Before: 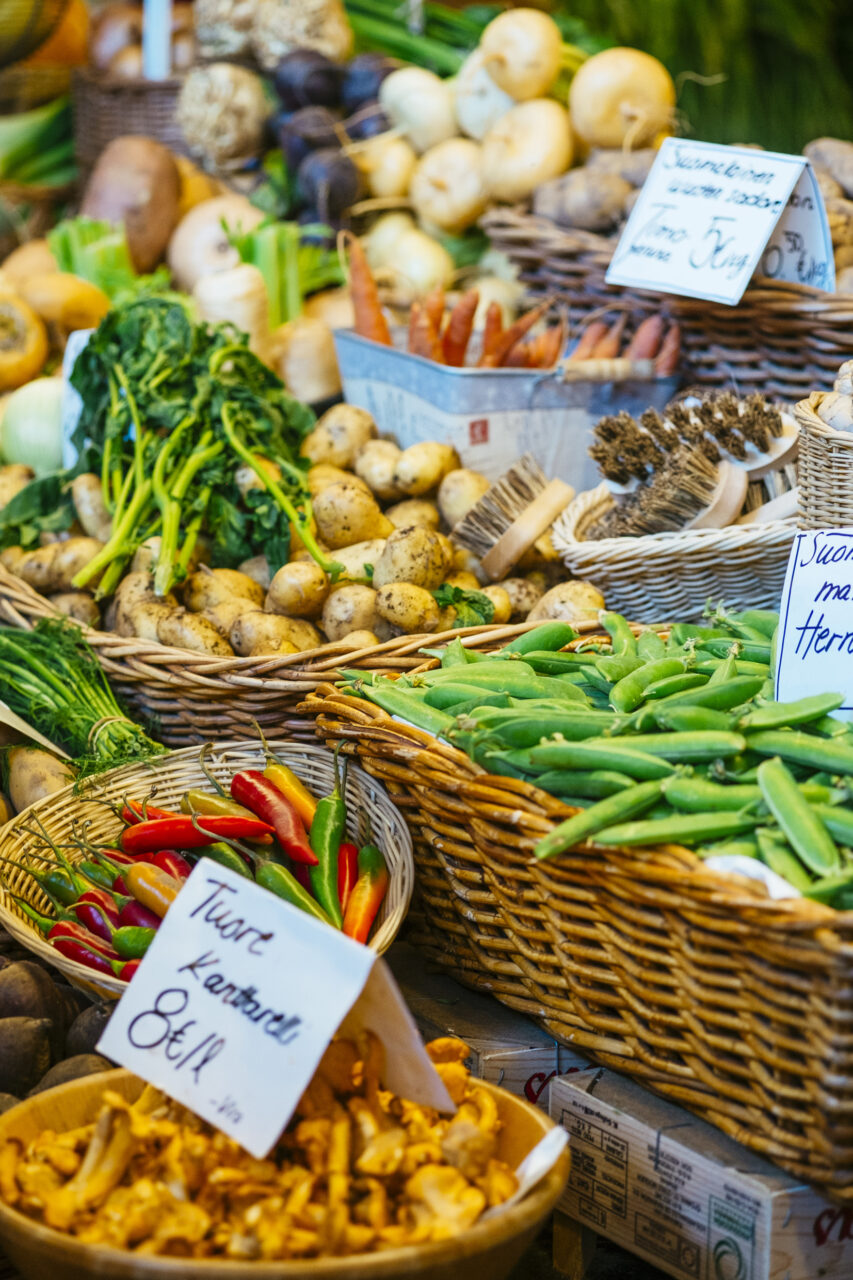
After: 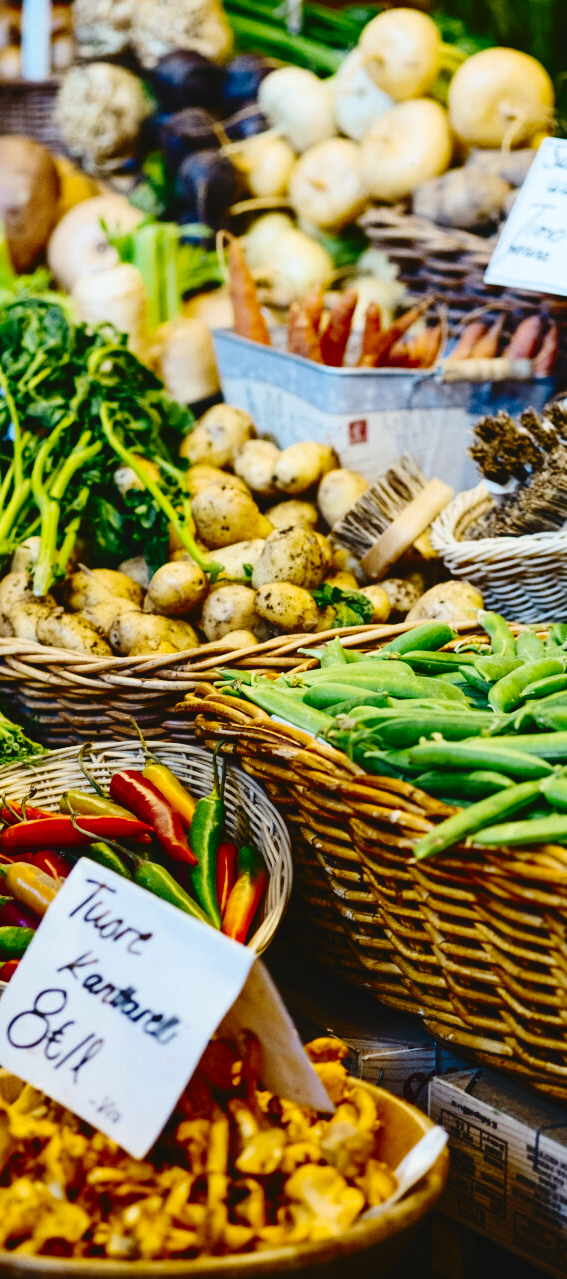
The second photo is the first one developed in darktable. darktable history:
crop and rotate: left 14.314%, right 19.148%
base curve: curves: ch0 [(0, 0.024) (0.055, 0.065) (0.121, 0.166) (0.236, 0.319) (0.693, 0.726) (1, 1)], preserve colors none
contrast brightness saturation: contrast 0.238, brightness -0.228, saturation 0.146
